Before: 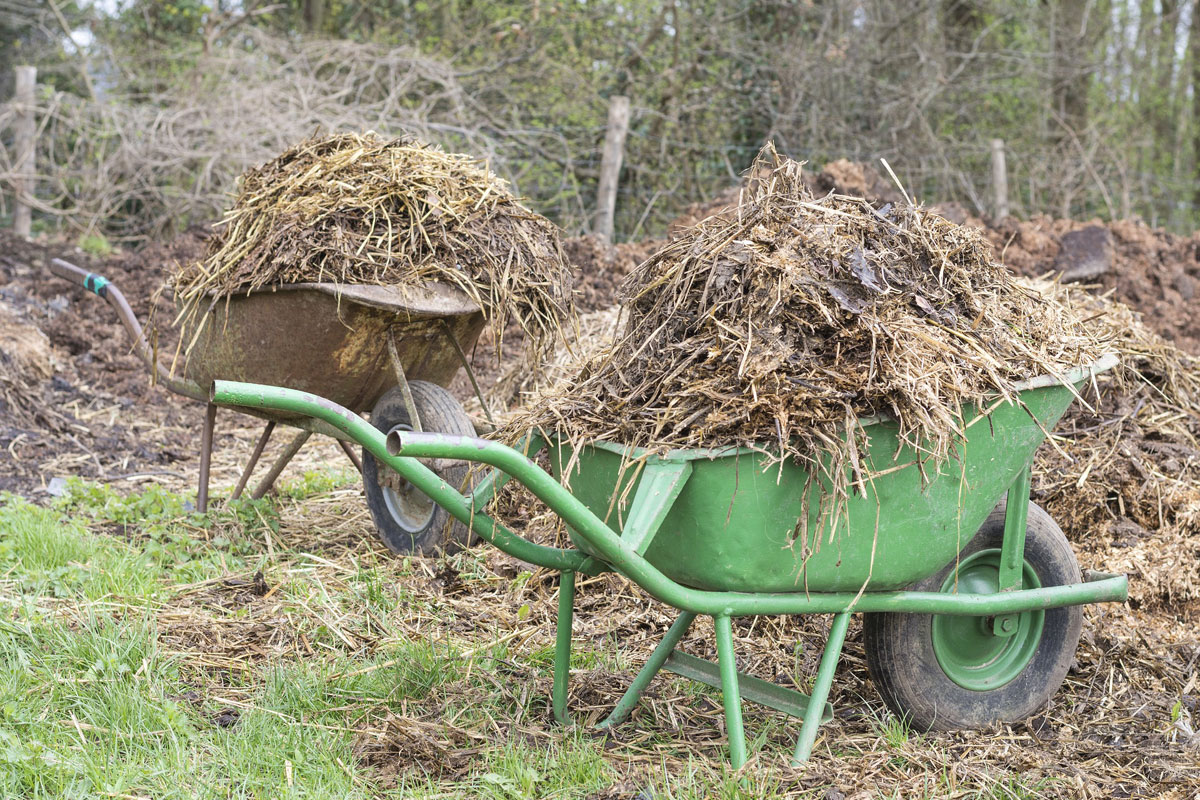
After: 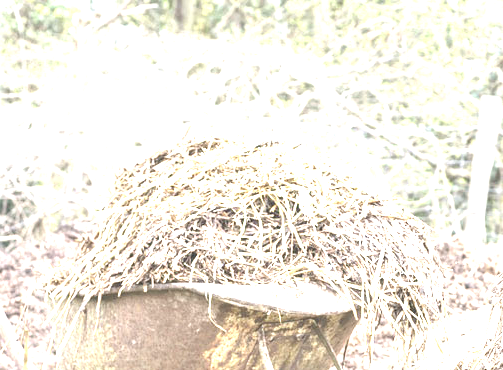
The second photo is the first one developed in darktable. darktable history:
crop and rotate: left 10.817%, top 0.062%, right 47.194%, bottom 53.626%
contrast brightness saturation: contrast -0.26, saturation -0.43
exposure: exposure 3 EV, compensate highlight preservation false
